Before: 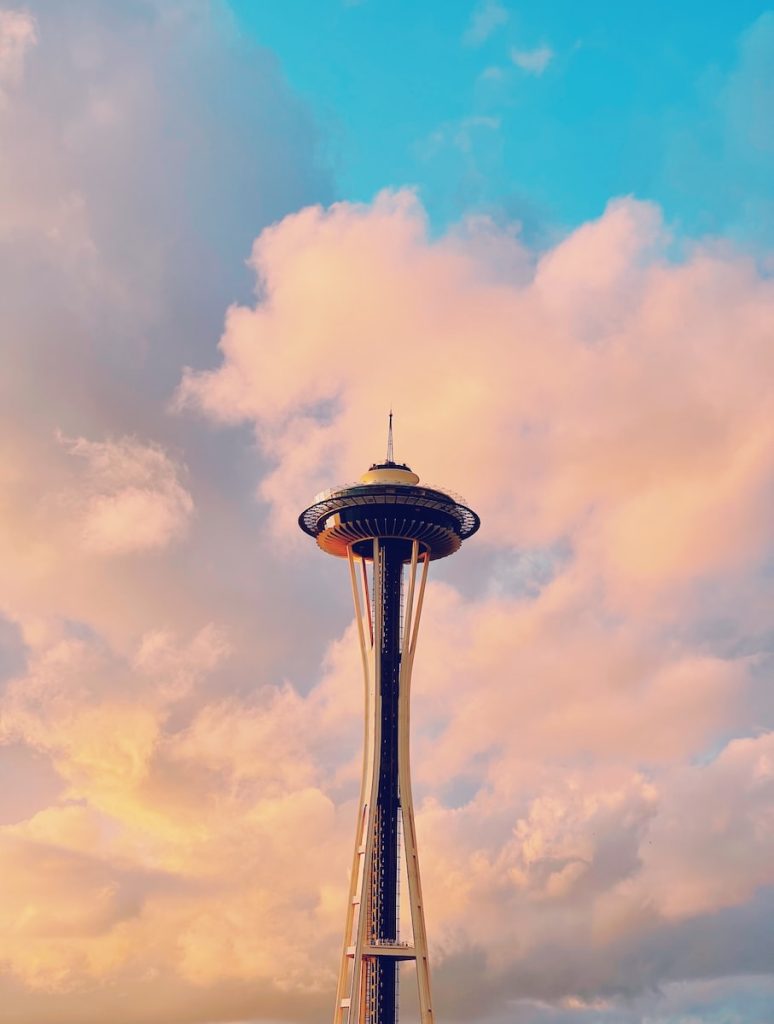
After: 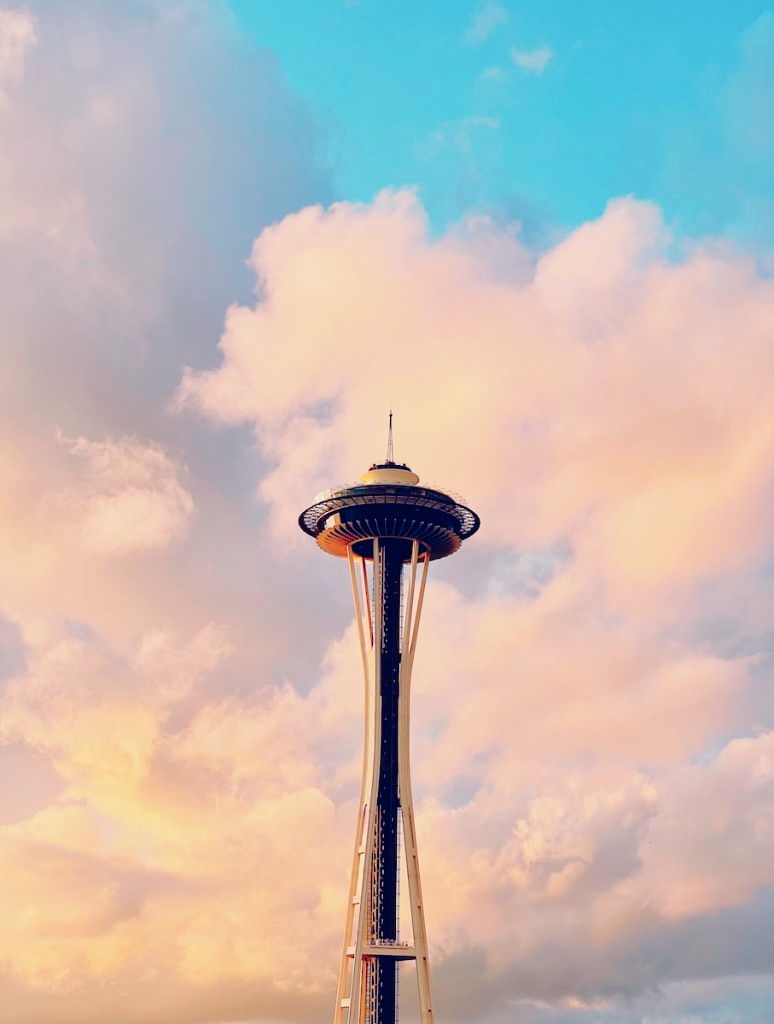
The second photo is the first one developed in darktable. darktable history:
tone curve: curves: ch0 [(0, 0) (0.088, 0.042) (0.208, 0.176) (0.257, 0.267) (0.406, 0.483) (0.489, 0.556) (0.667, 0.73) (0.793, 0.851) (0.994, 0.974)]; ch1 [(0, 0) (0.161, 0.092) (0.35, 0.33) (0.392, 0.392) (0.457, 0.467) (0.505, 0.497) (0.537, 0.518) (0.553, 0.53) (0.58, 0.567) (0.739, 0.697) (1, 1)]; ch2 [(0, 0) (0.346, 0.362) (0.448, 0.419) (0.502, 0.499) (0.533, 0.517) (0.556, 0.533) (0.629, 0.619) (0.717, 0.678) (1, 1)], preserve colors none
